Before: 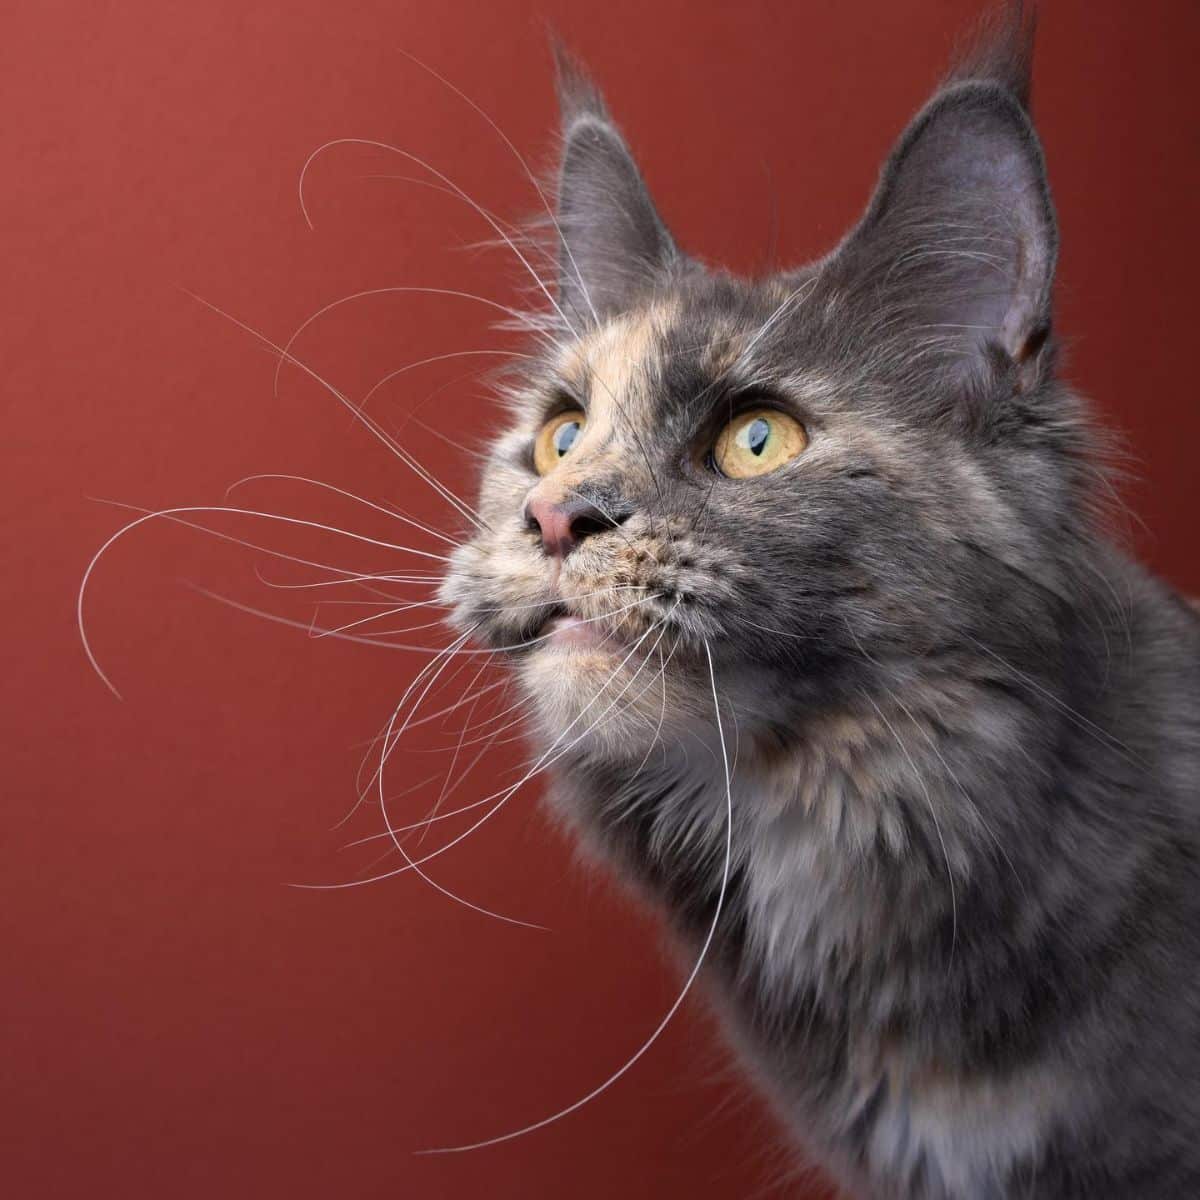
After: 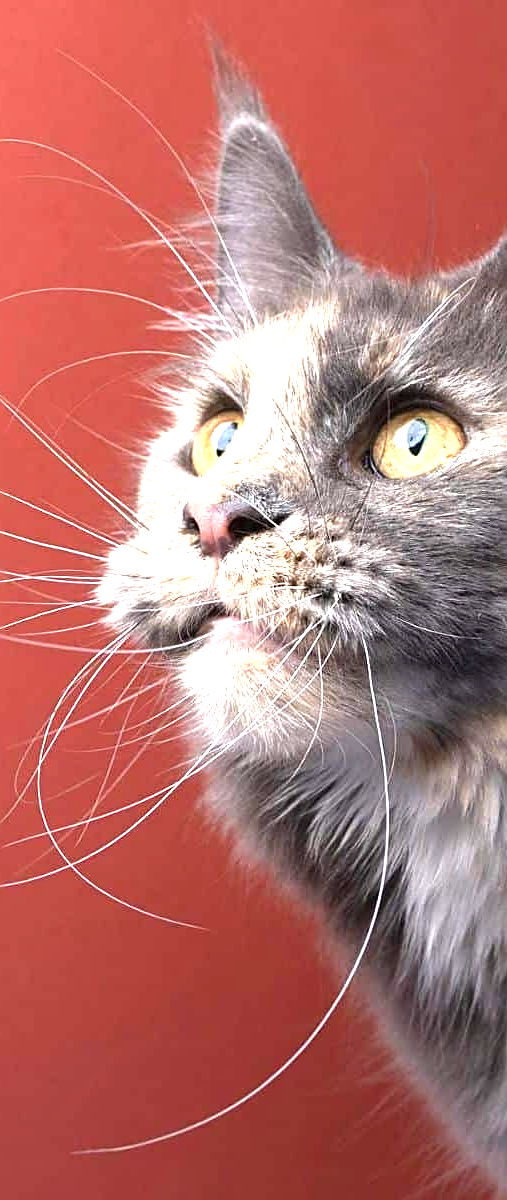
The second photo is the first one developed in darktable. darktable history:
crop: left 28.553%, right 29.129%
exposure: black level correction 0, exposure 1.41 EV, compensate highlight preservation false
shadows and highlights: shadows 25.21, highlights -26.2
sharpen: amount 0.543
